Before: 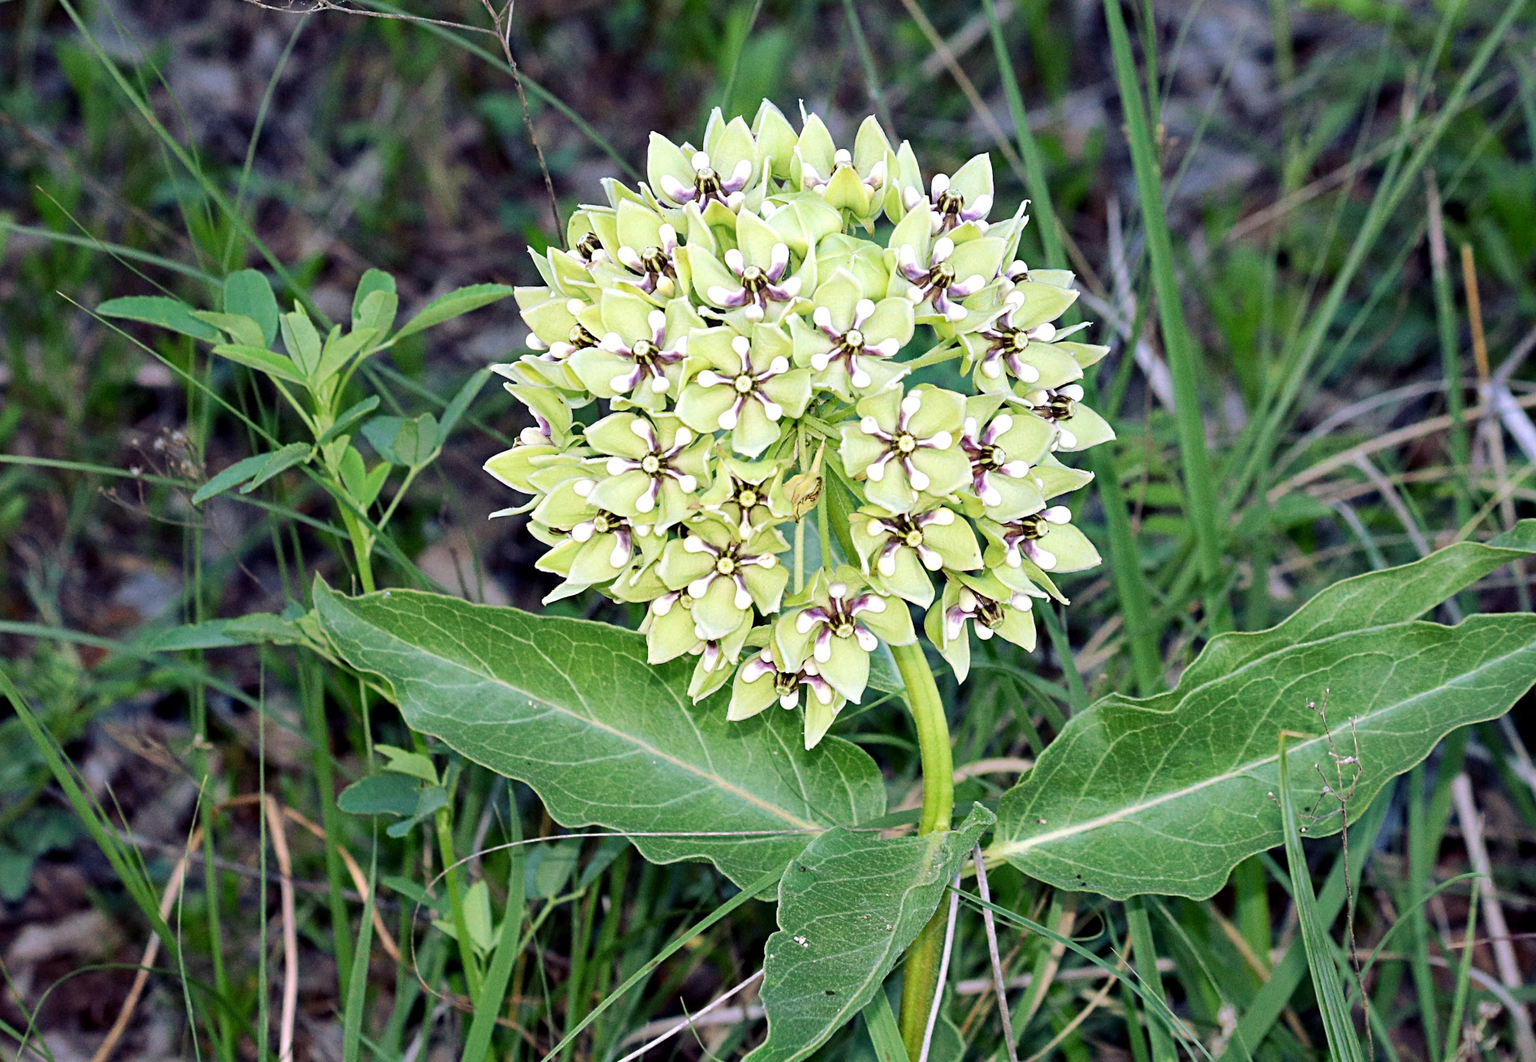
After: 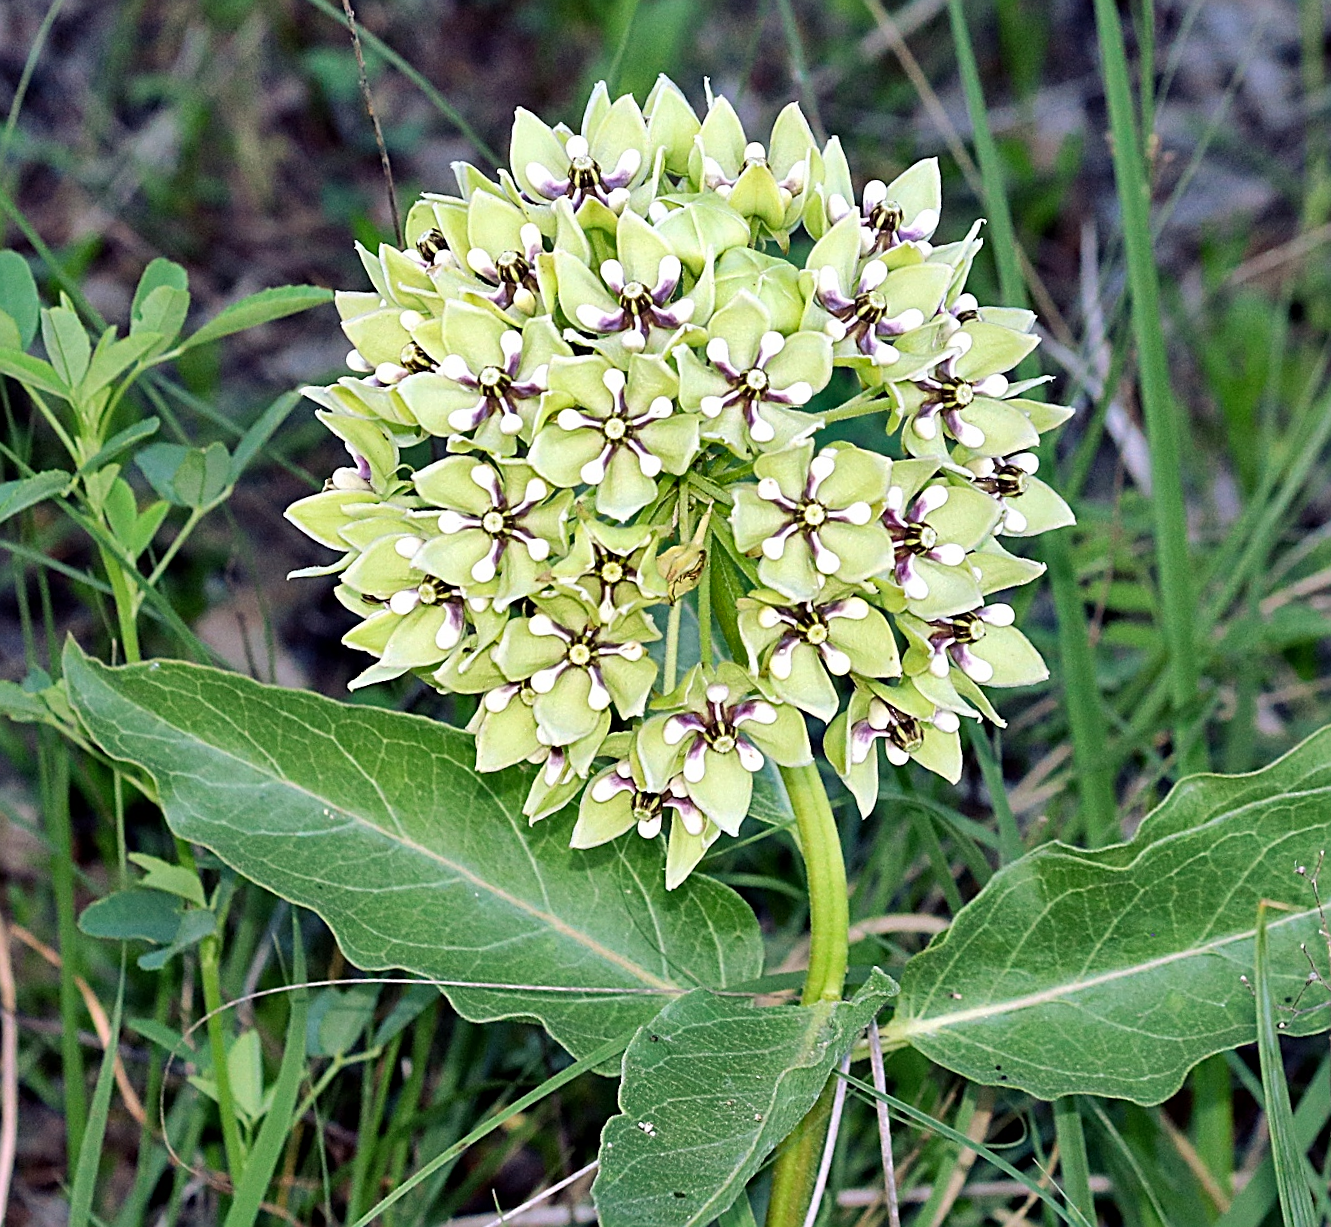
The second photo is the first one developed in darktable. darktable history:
shadows and highlights: low approximation 0.01, soften with gaussian
crop and rotate: angle -3.27°, left 14.277%, top 0.028%, right 10.766%, bottom 0.028%
sharpen: on, module defaults
